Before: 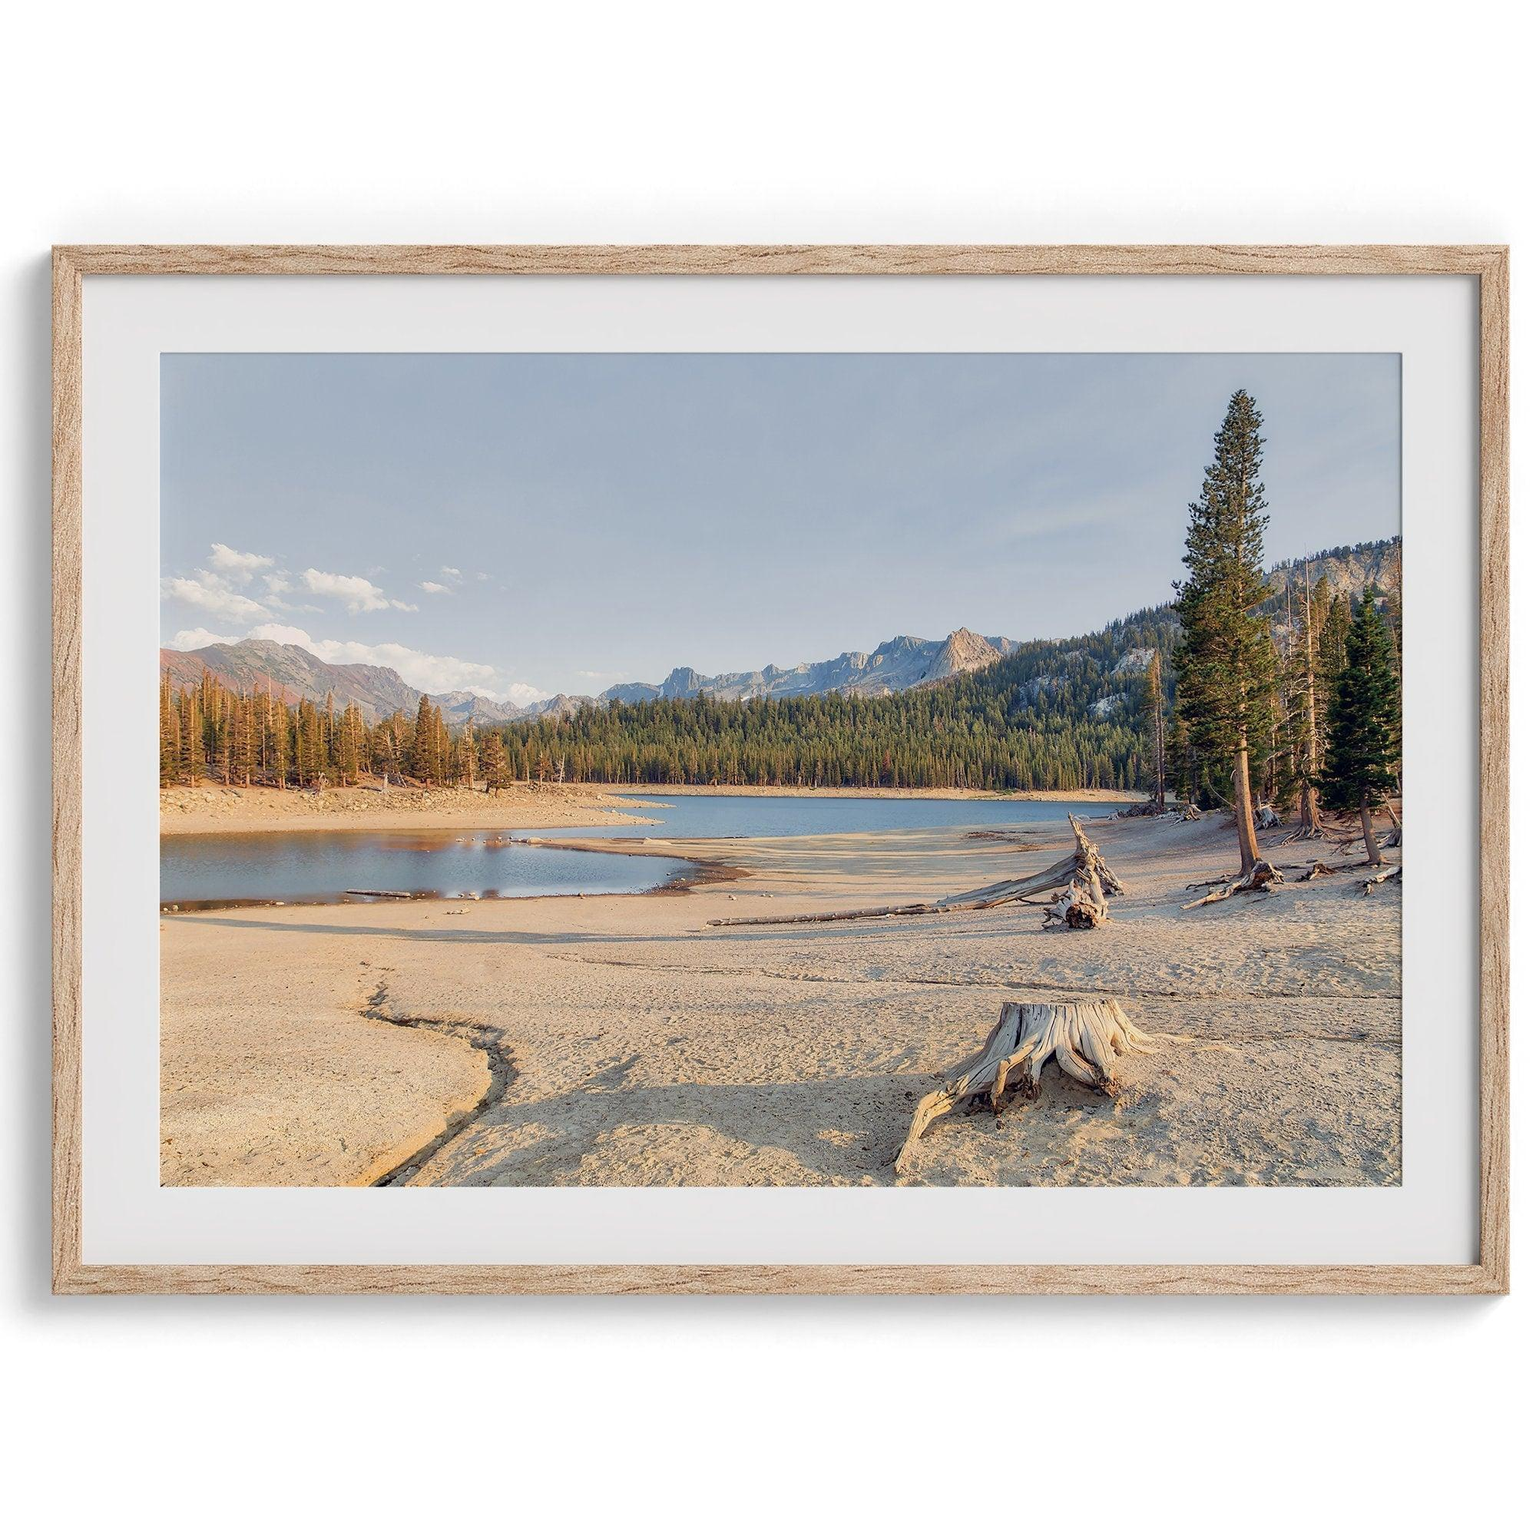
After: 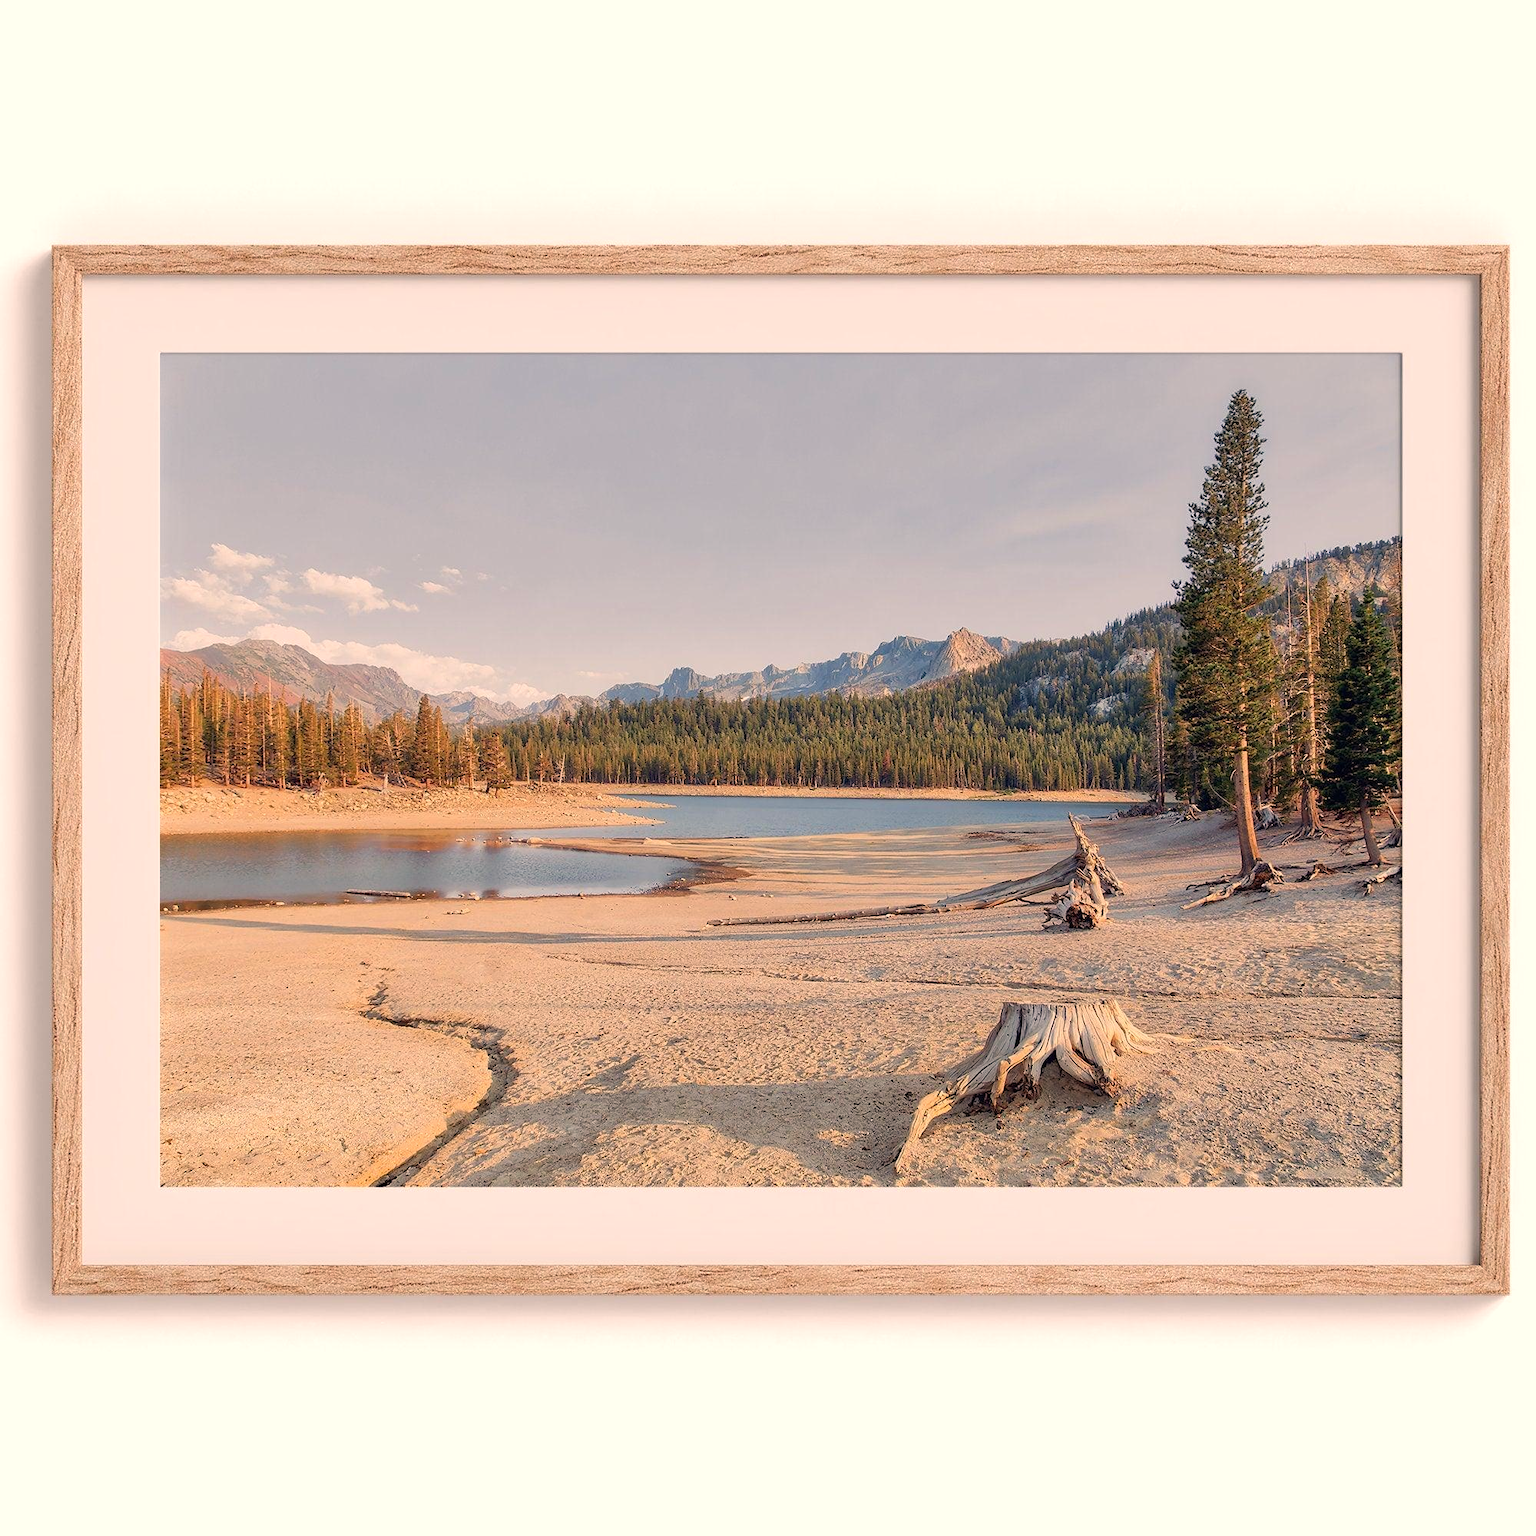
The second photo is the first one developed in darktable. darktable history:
white balance: red 1.127, blue 0.943
